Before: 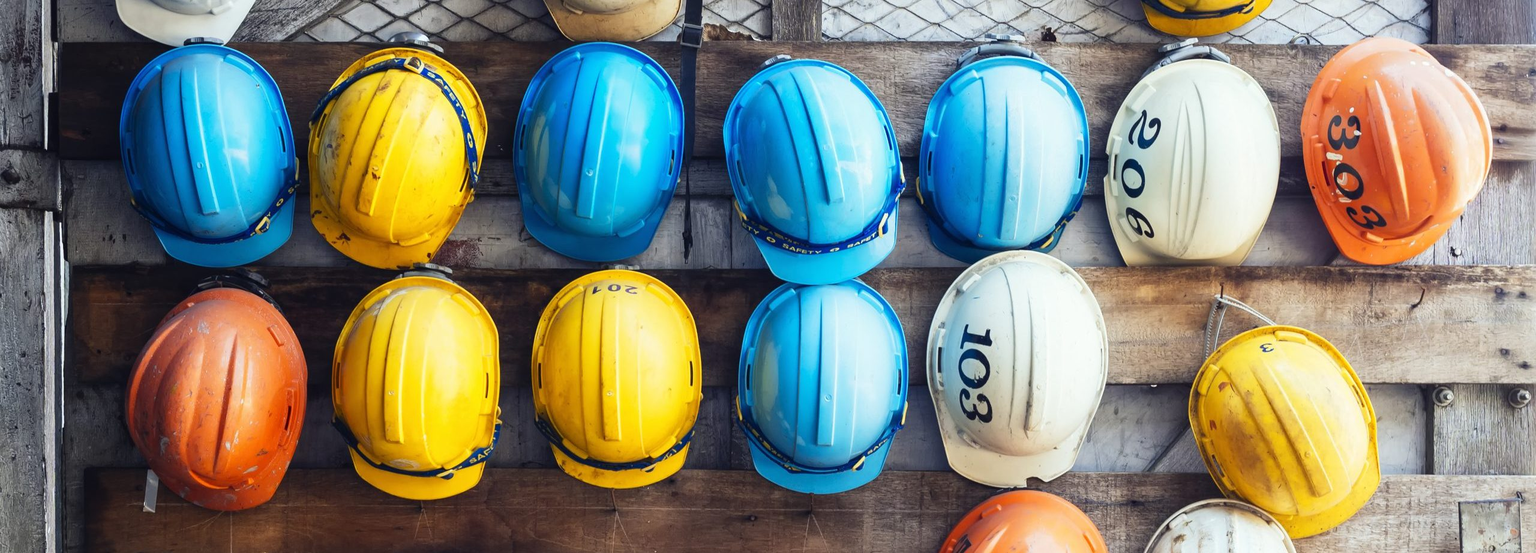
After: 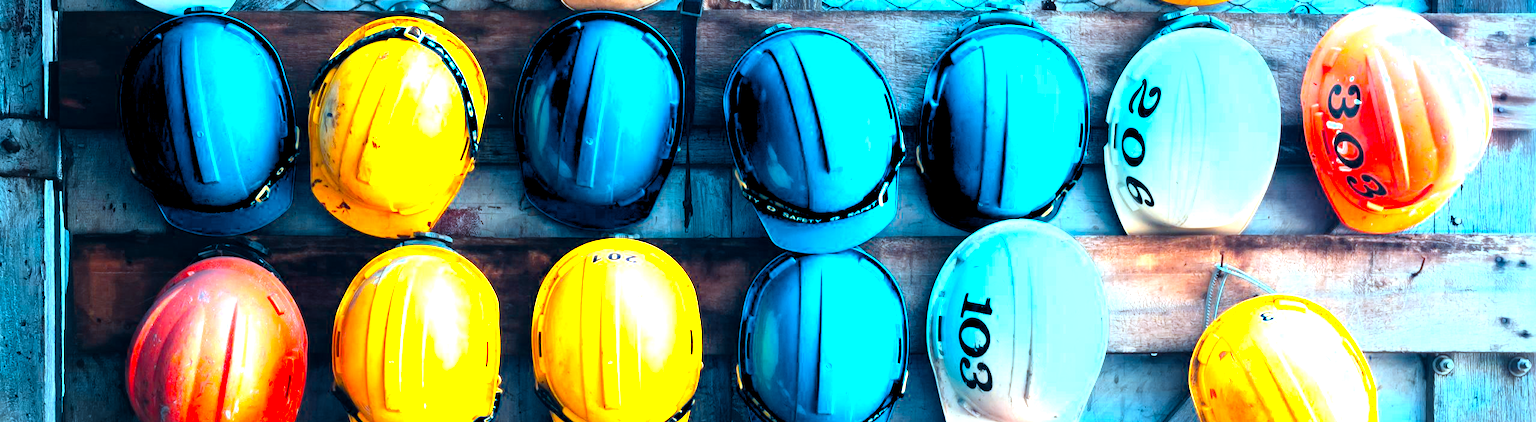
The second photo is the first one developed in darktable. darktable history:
crop: top 5.648%, bottom 17.655%
tone equalizer: -8 EV -0.381 EV, -7 EV -0.405 EV, -6 EV -0.355 EV, -5 EV -0.212 EV, -3 EV 0.198 EV, -2 EV 0.306 EV, -1 EV 0.413 EV, +0 EV 0.41 EV, mask exposure compensation -0.493 EV
color calibration: output R [1.422, -0.35, -0.252, 0], output G [-0.238, 1.259, -0.084, 0], output B [-0.081, -0.196, 1.58, 0], output brightness [0.49, 0.671, -0.57, 0], illuminant as shot in camera, x 0.358, y 0.373, temperature 4628.91 K
